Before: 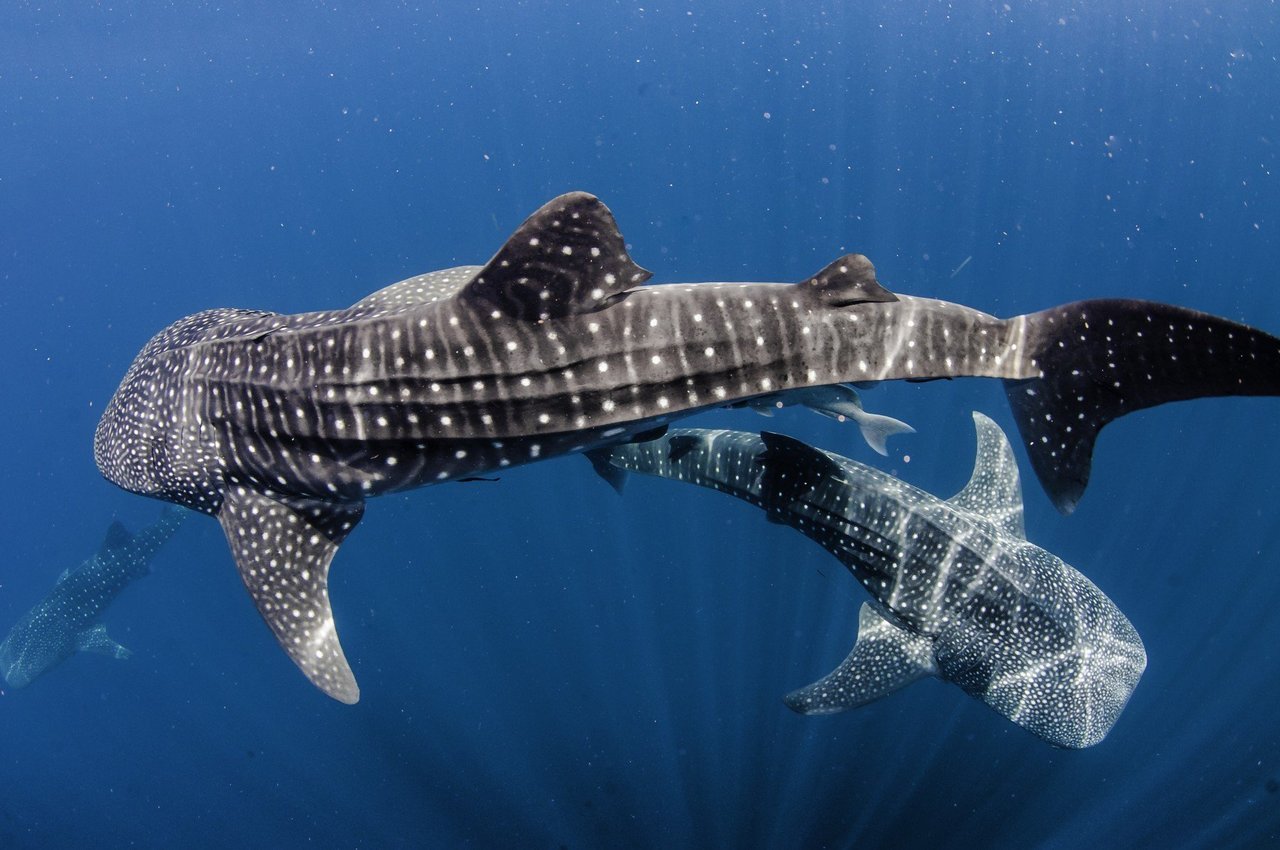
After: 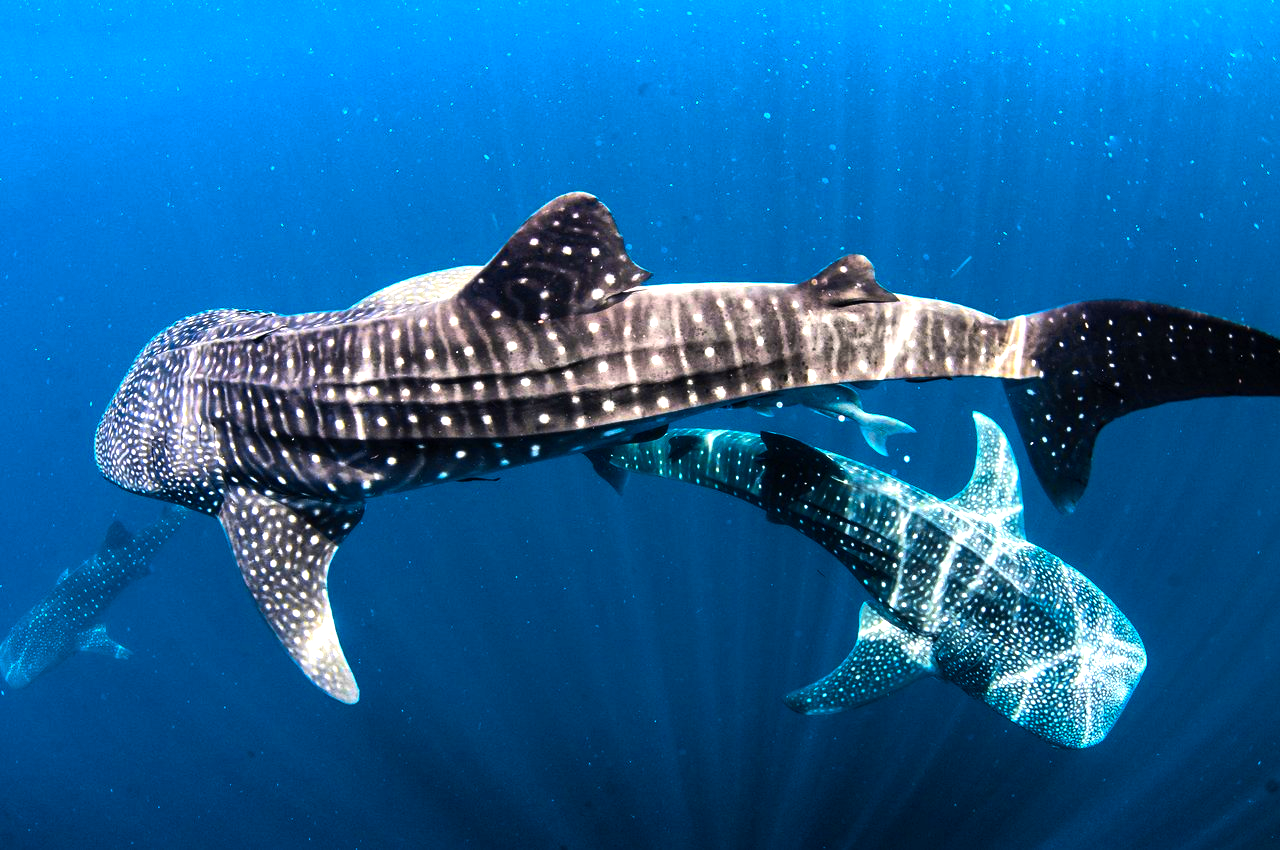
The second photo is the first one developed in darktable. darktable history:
color balance rgb: linear chroma grading › highlights 100%, linear chroma grading › global chroma 23.41%, perceptual saturation grading › global saturation 35.38%, hue shift -10.68°, perceptual brilliance grading › highlights 47.25%, perceptual brilliance grading › mid-tones 22.2%, perceptual brilliance grading › shadows -5.93%
white balance: emerald 1
